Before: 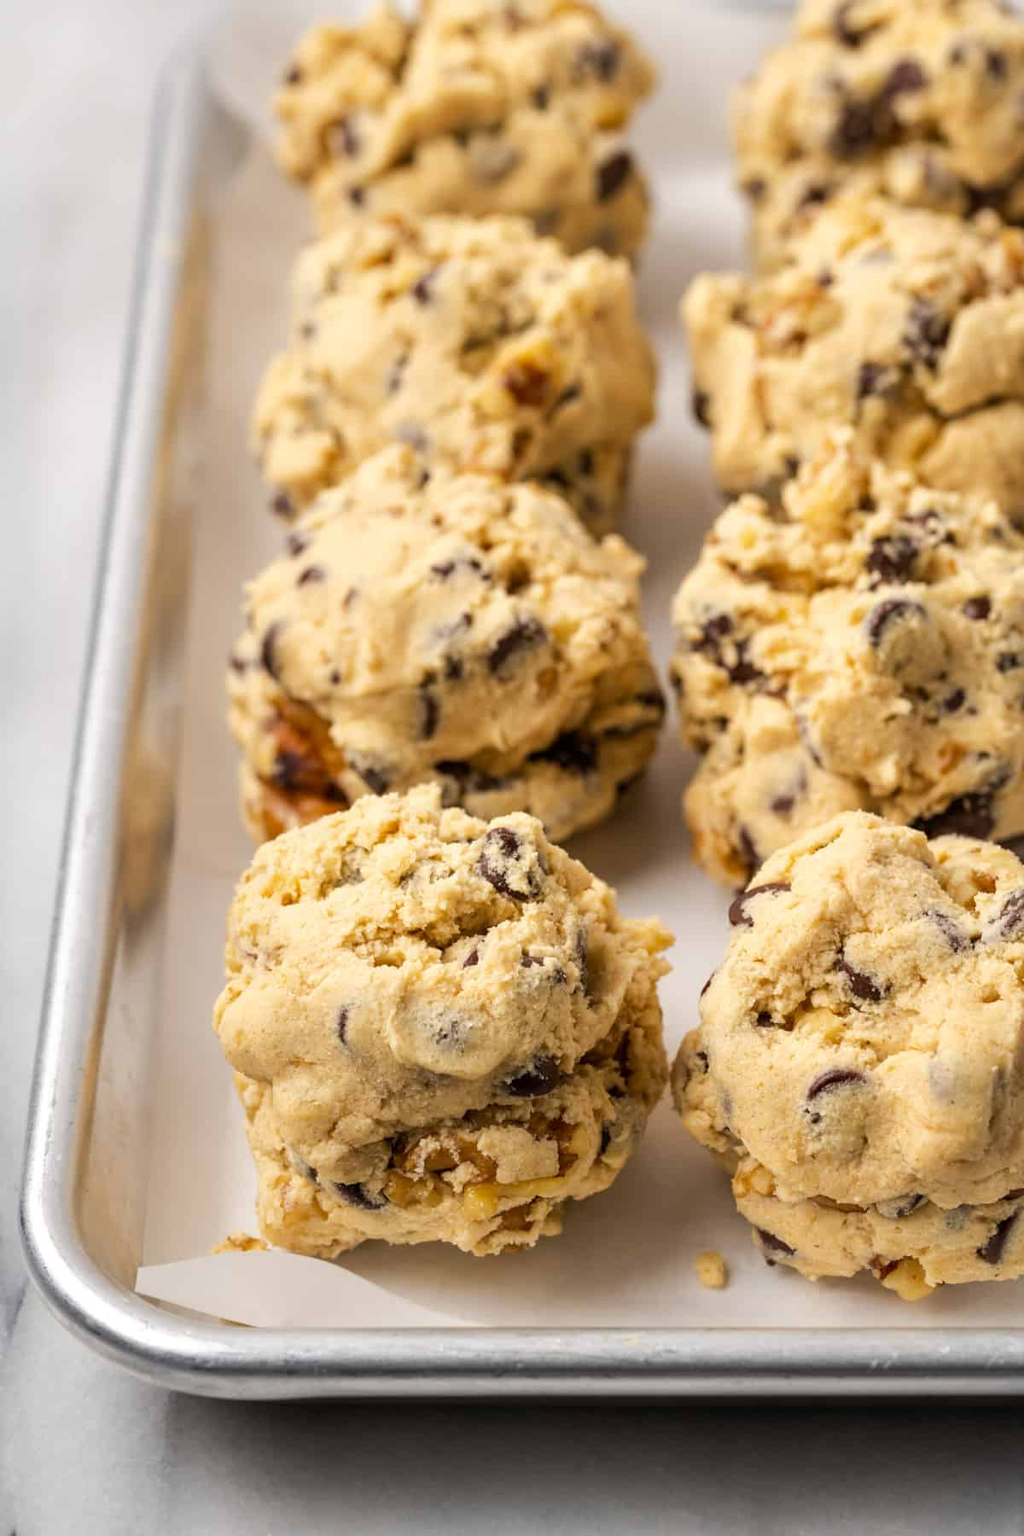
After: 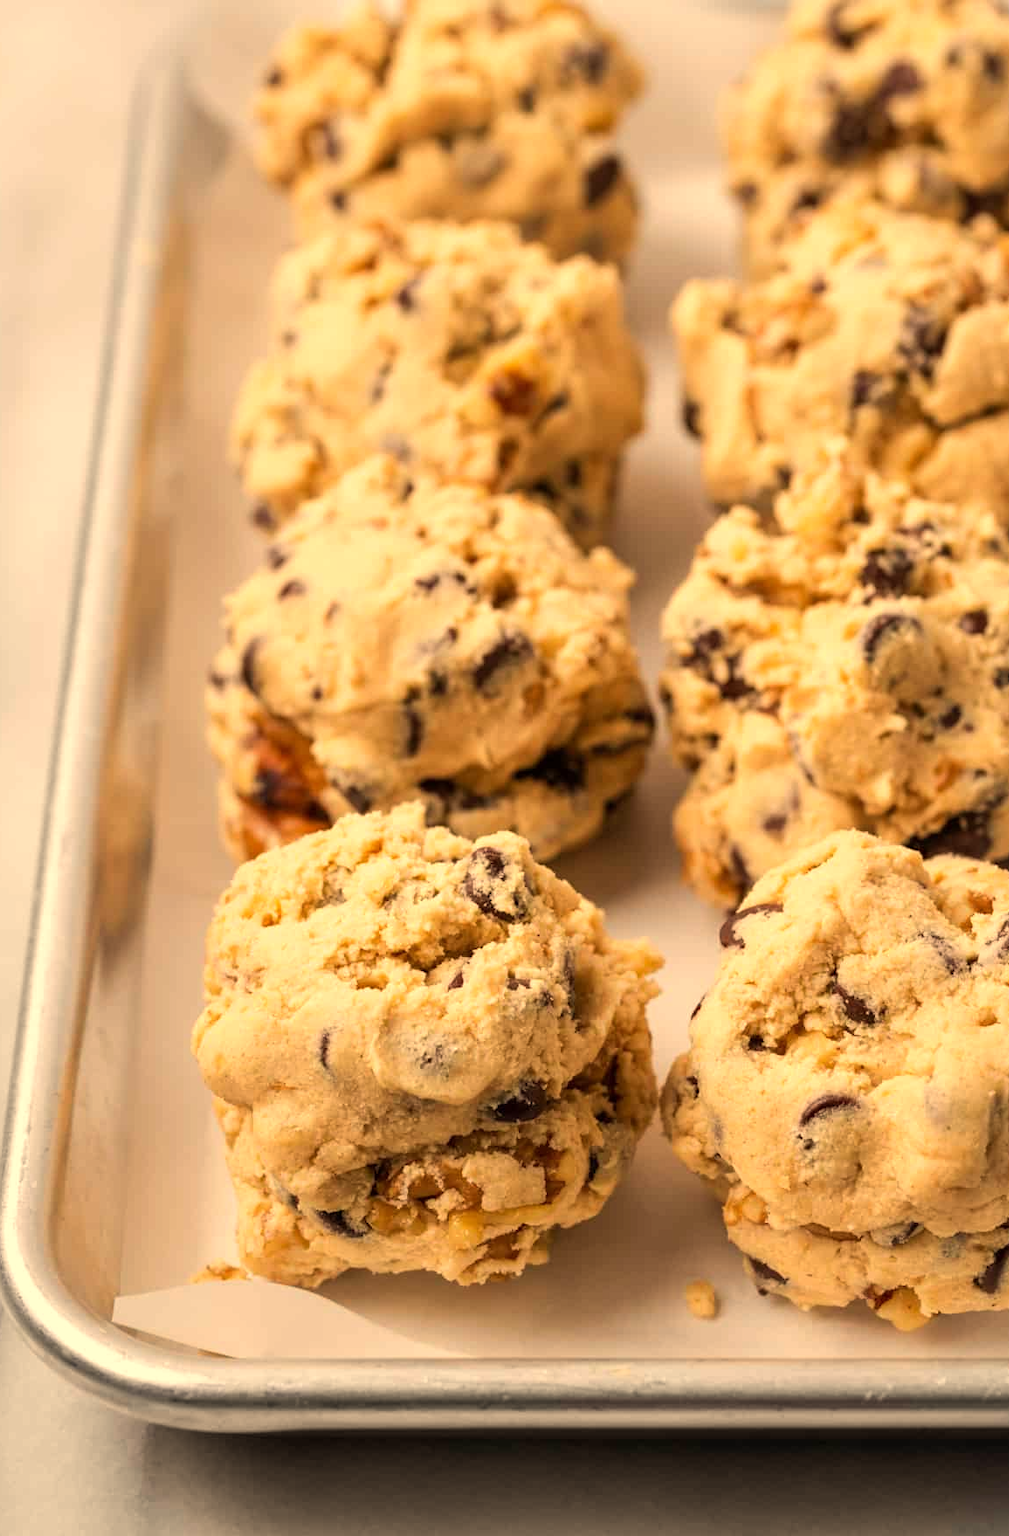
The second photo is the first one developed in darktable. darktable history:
white balance: red 1.138, green 0.996, blue 0.812
crop and rotate: left 2.536%, right 1.107%, bottom 2.246%
